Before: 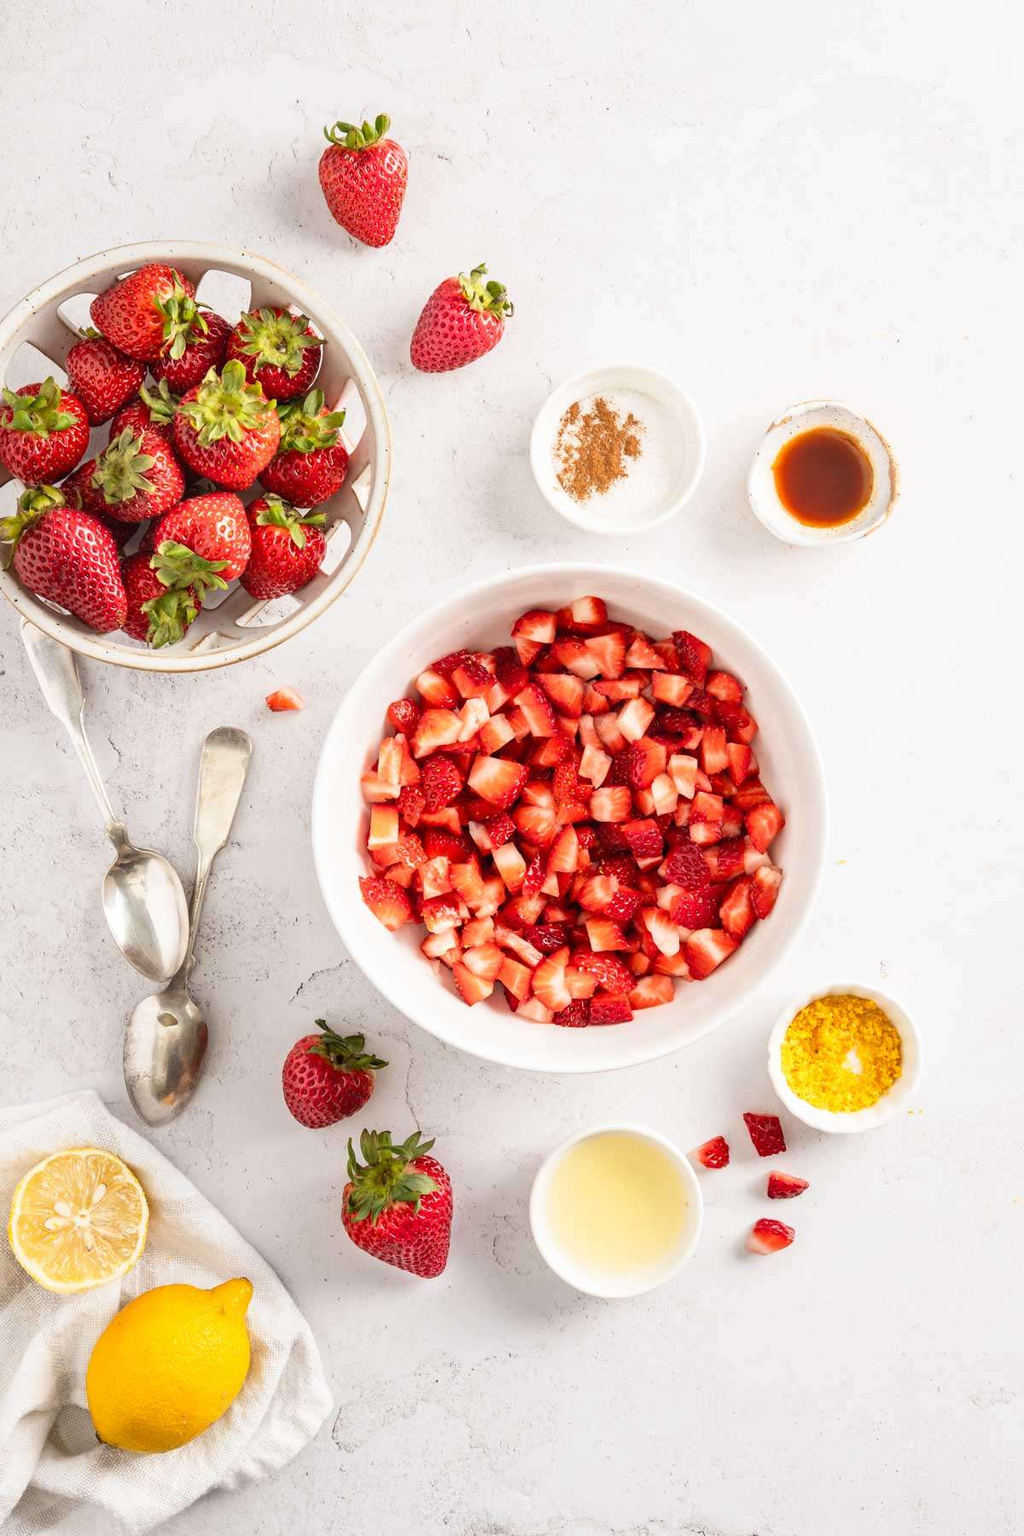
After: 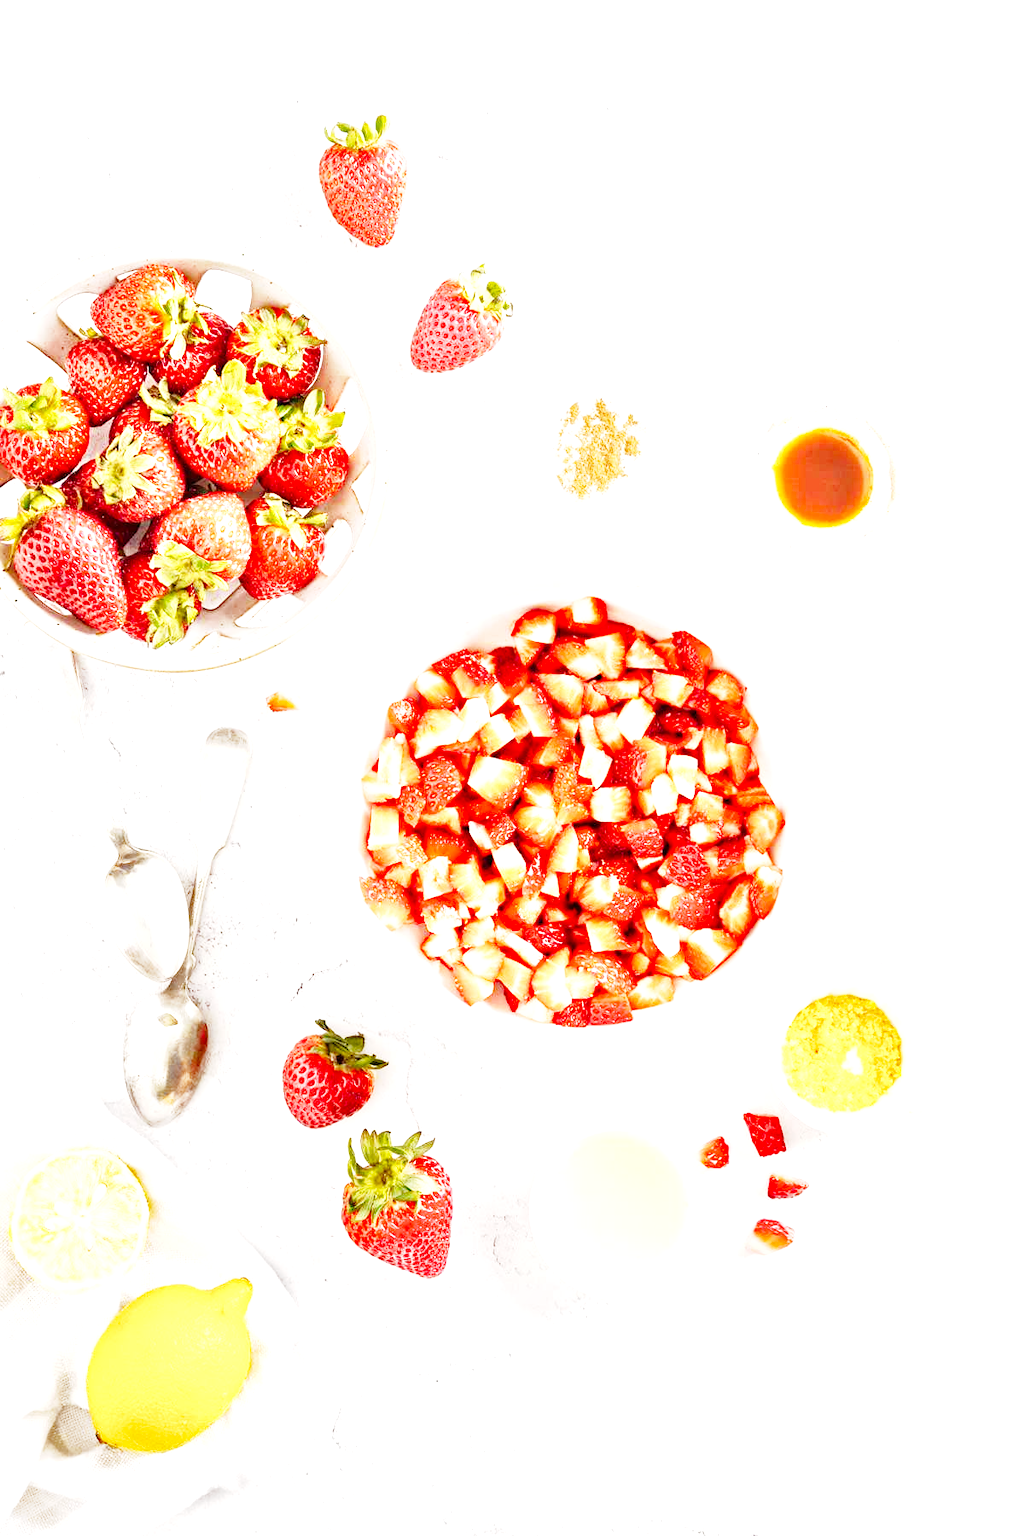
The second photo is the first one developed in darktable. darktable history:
haze removal: compatibility mode true, adaptive false
local contrast: mode bilateral grid, contrast 20, coarseness 50, detail 161%, midtone range 0.2
exposure: exposure 1.089 EV, compensate highlight preservation false
base curve: curves: ch0 [(0, 0) (0, 0.001) (0.001, 0.001) (0.004, 0.002) (0.007, 0.004) (0.015, 0.013) (0.033, 0.045) (0.052, 0.096) (0.075, 0.17) (0.099, 0.241) (0.163, 0.42) (0.219, 0.55) (0.259, 0.616) (0.327, 0.722) (0.365, 0.765) (0.522, 0.873) (0.547, 0.881) (0.689, 0.919) (0.826, 0.952) (1, 1)], preserve colors none
